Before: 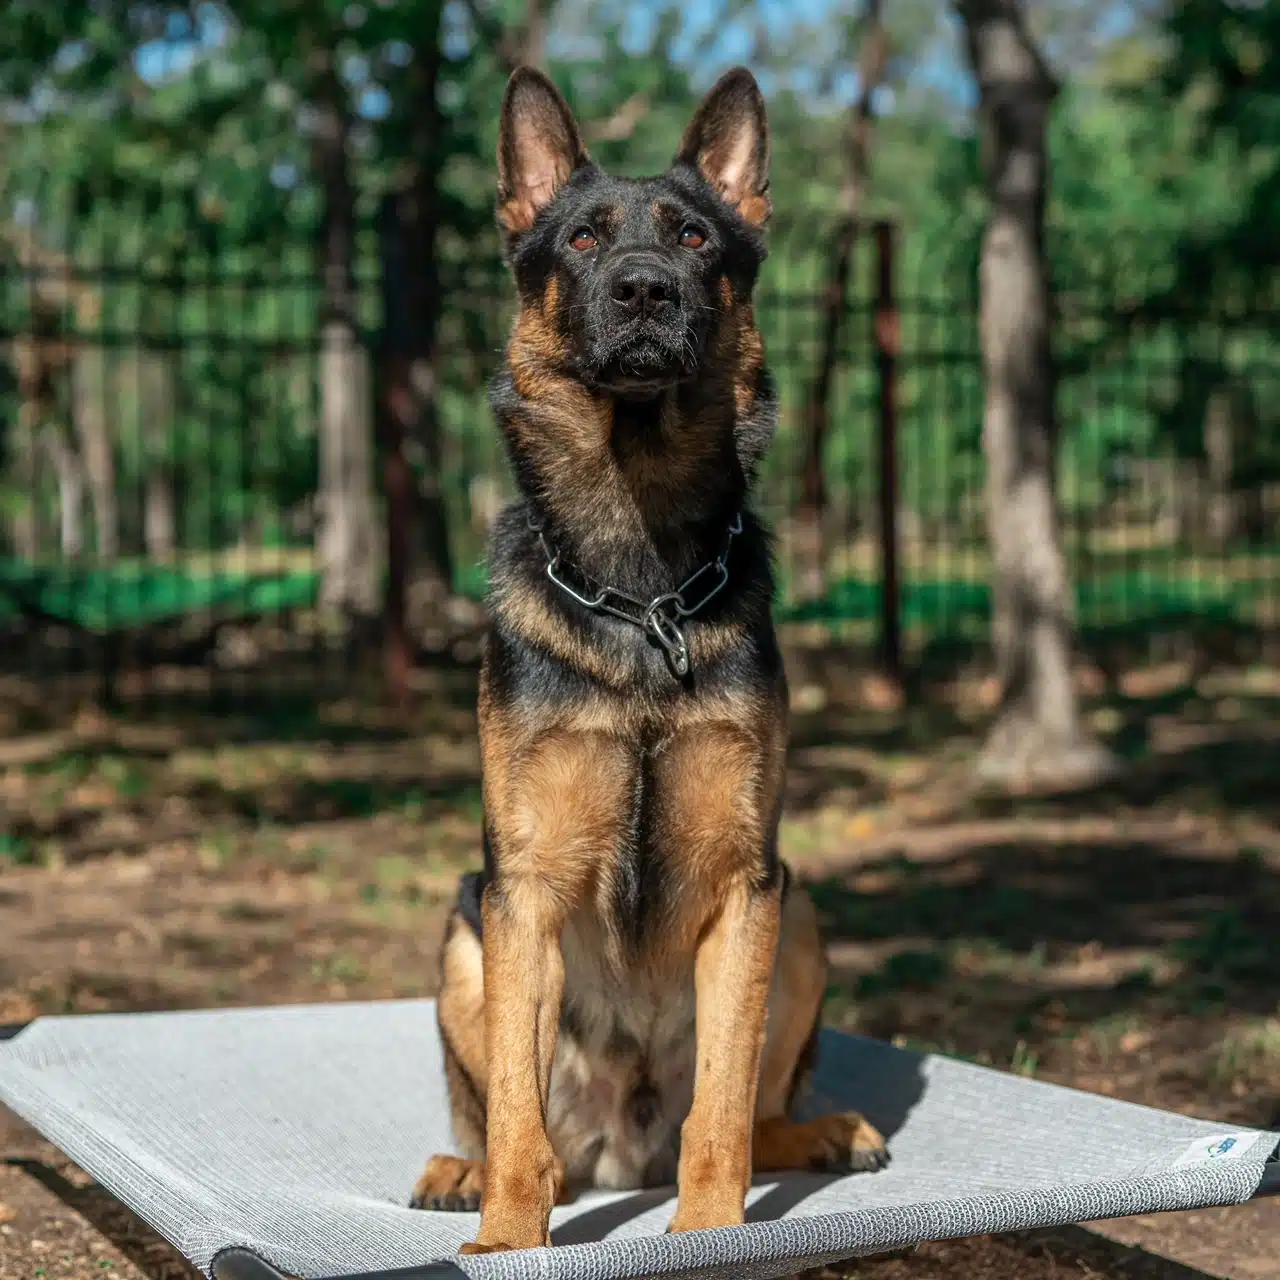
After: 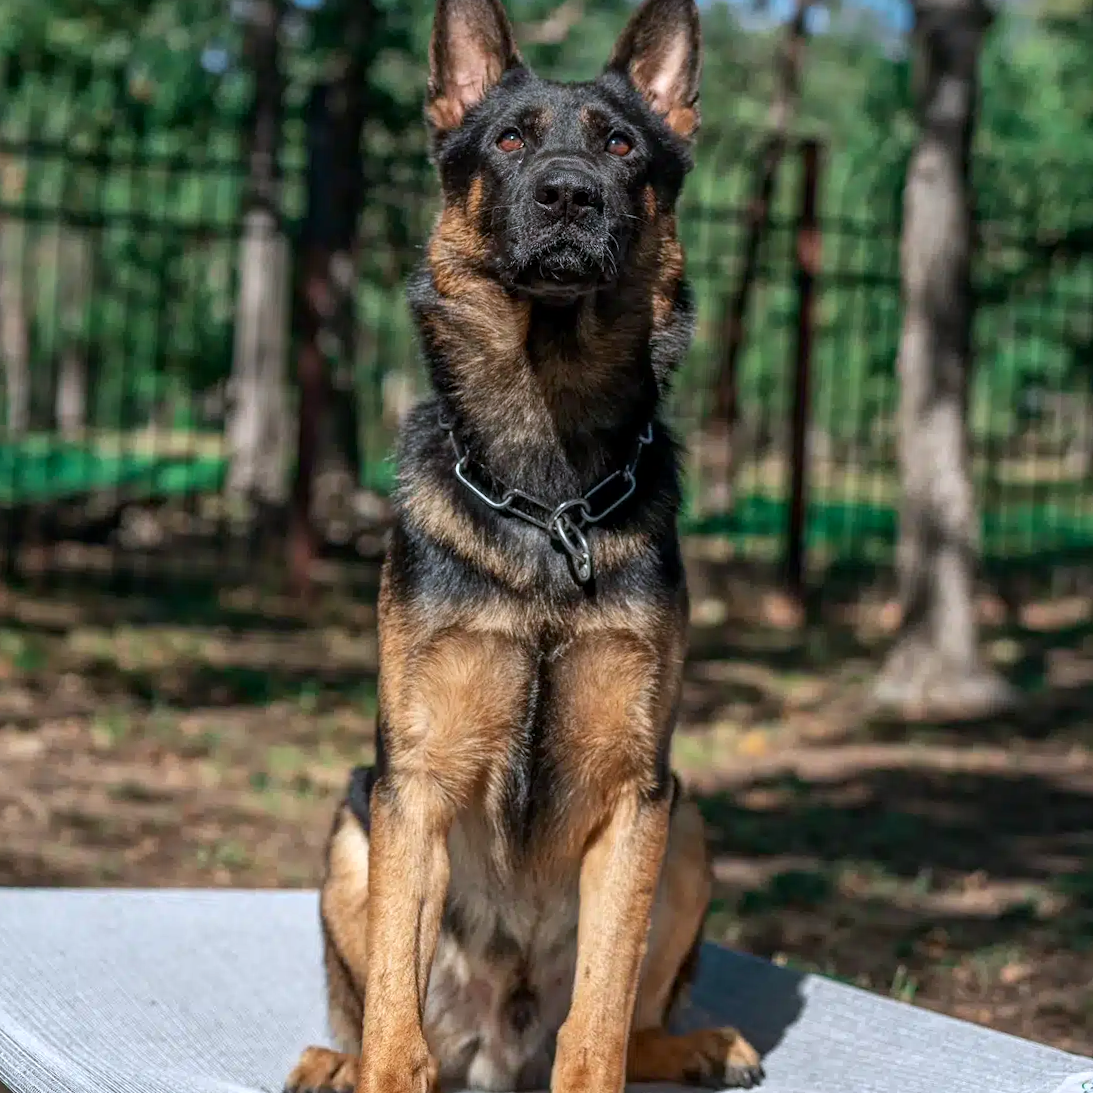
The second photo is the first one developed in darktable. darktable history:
crop and rotate: angle -3.27°, left 5.211%, top 5.211%, right 4.607%, bottom 4.607%
local contrast: mode bilateral grid, contrast 28, coarseness 16, detail 115%, midtone range 0.2
color calibration: illuminant as shot in camera, x 0.358, y 0.373, temperature 4628.91 K
rgb levels: preserve colors max RGB
